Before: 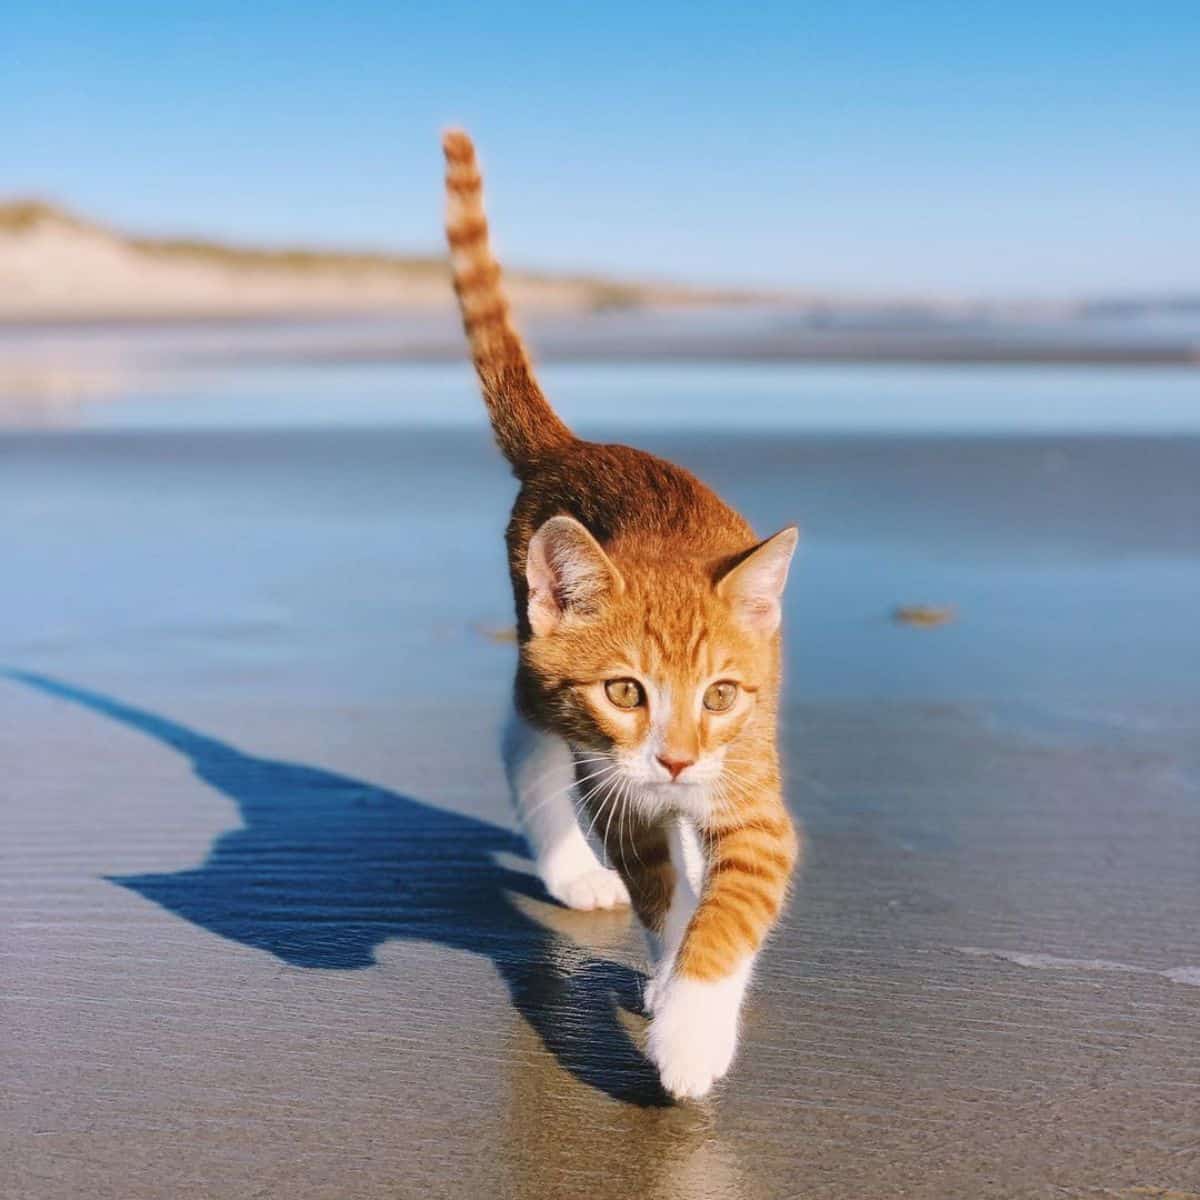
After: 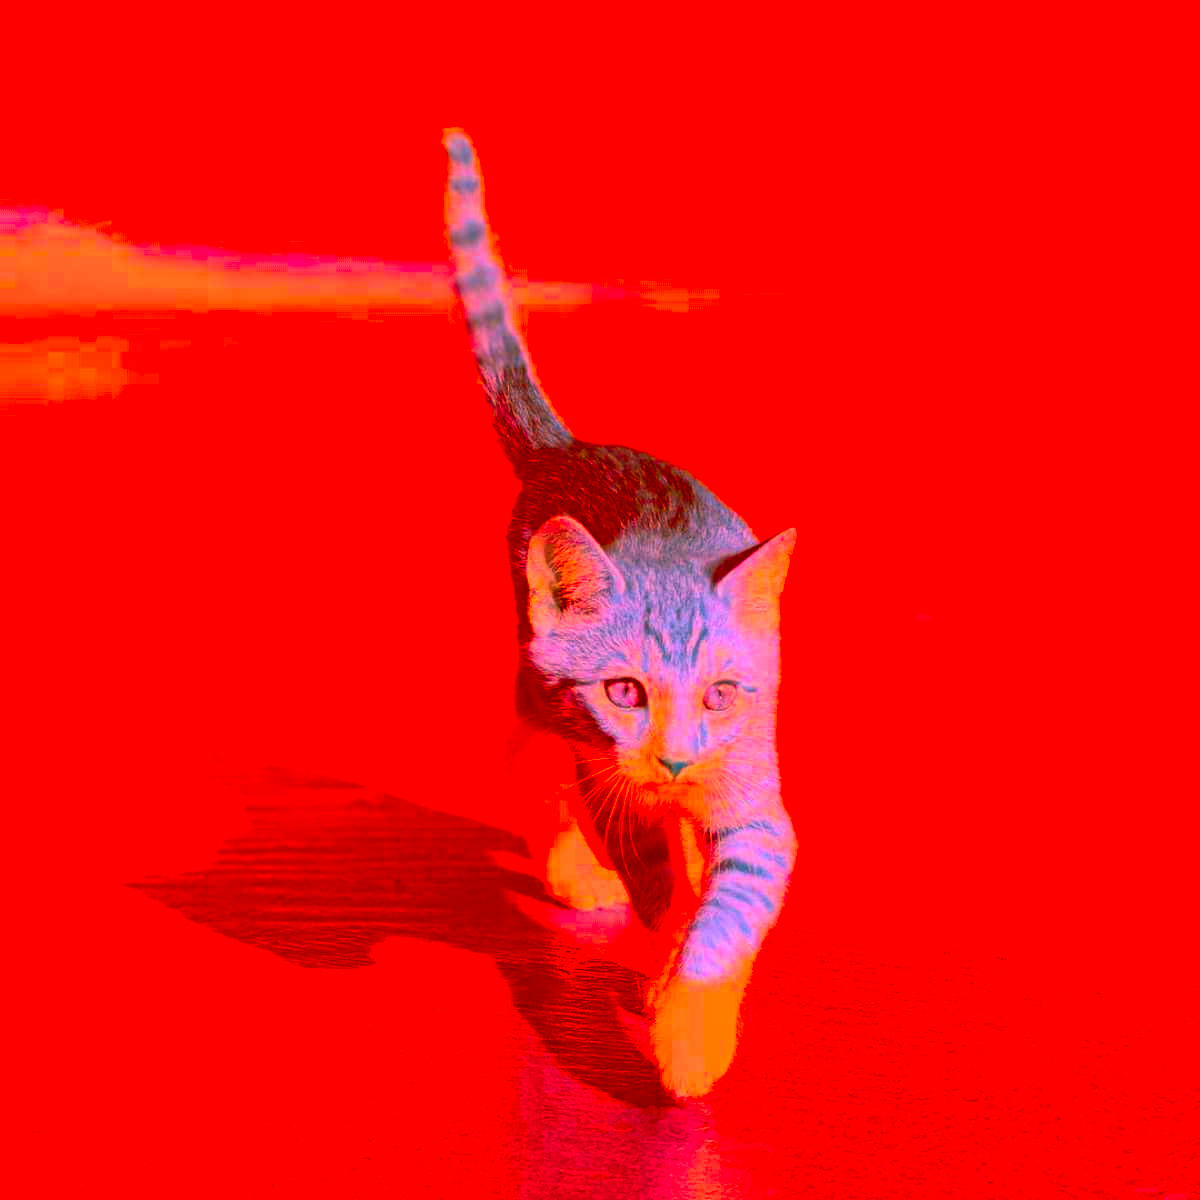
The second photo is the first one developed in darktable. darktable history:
color correction: highlights a* -39.21, highlights b* -39.55, shadows a* -39.95, shadows b* -39.8, saturation -3
